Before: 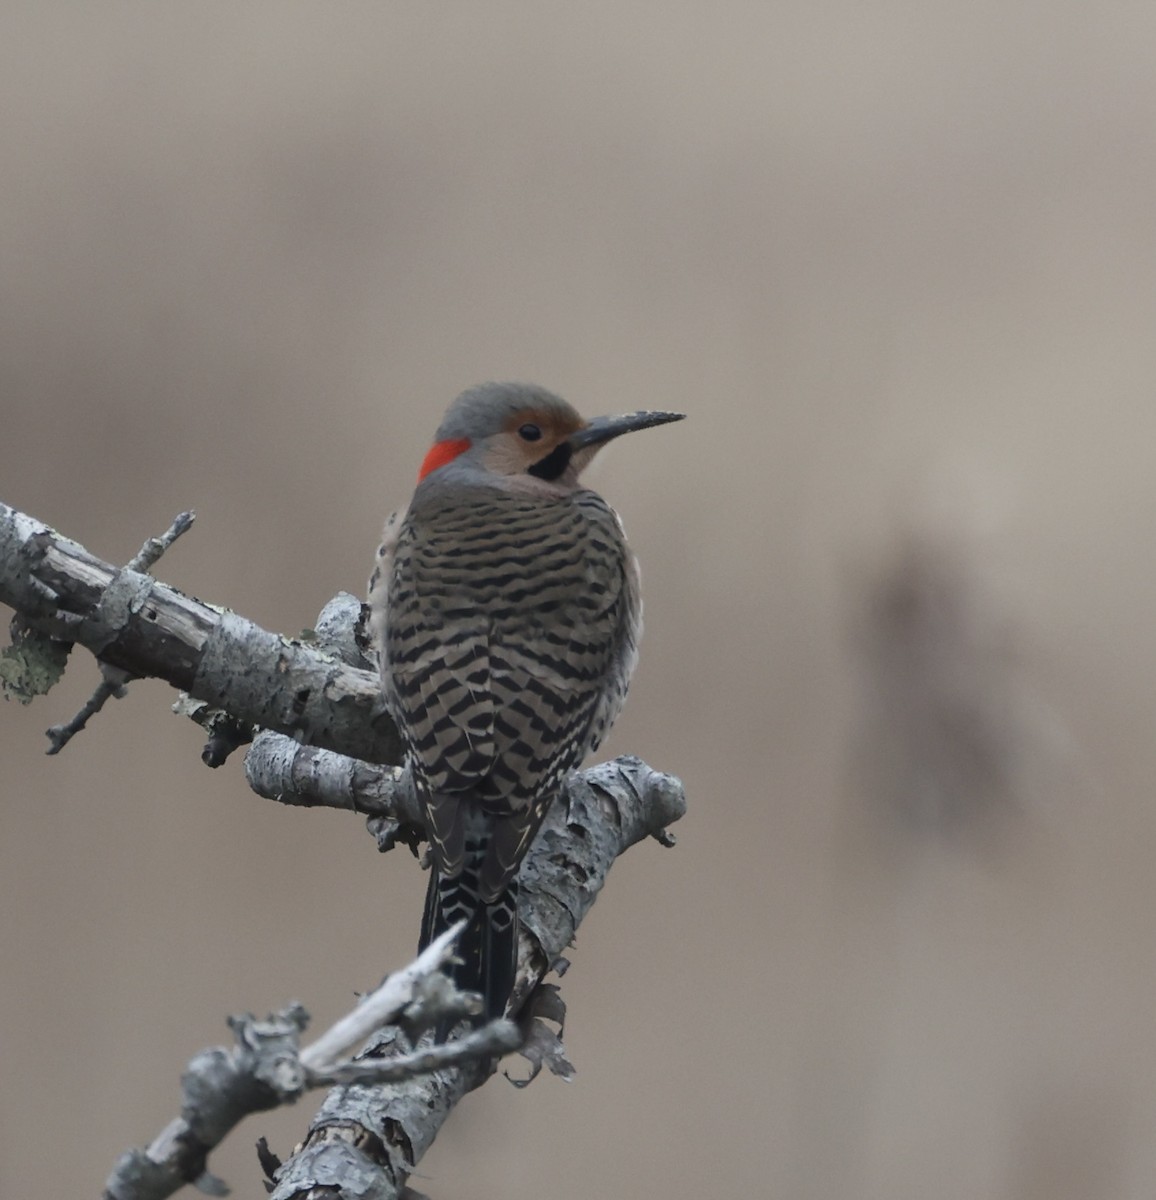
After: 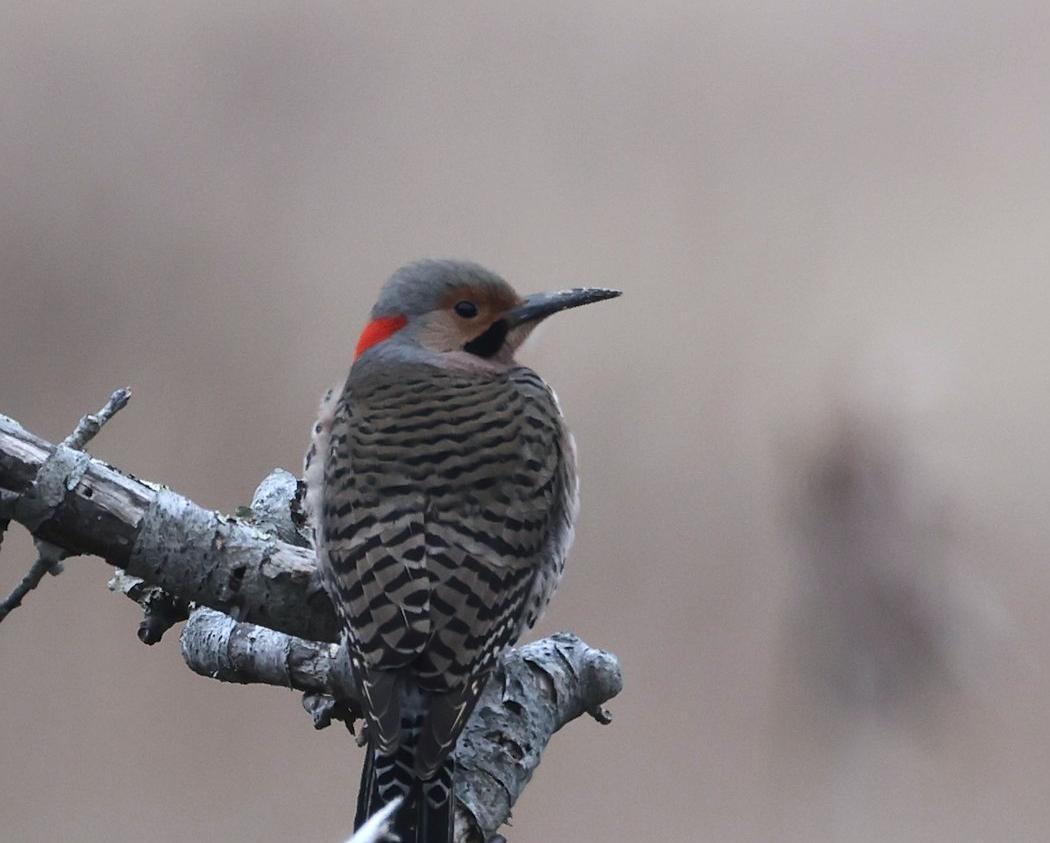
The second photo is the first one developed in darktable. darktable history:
white balance: red 0.984, blue 1.059
tone equalizer: -8 EV -0.417 EV, -7 EV -0.389 EV, -6 EV -0.333 EV, -5 EV -0.222 EV, -3 EV 0.222 EV, -2 EV 0.333 EV, -1 EV 0.389 EV, +0 EV 0.417 EV, edges refinement/feathering 500, mask exposure compensation -1.57 EV, preserve details no
crop: left 5.596%, top 10.314%, right 3.534%, bottom 19.395%
sharpen: radius 1.272, amount 0.305, threshold 0
